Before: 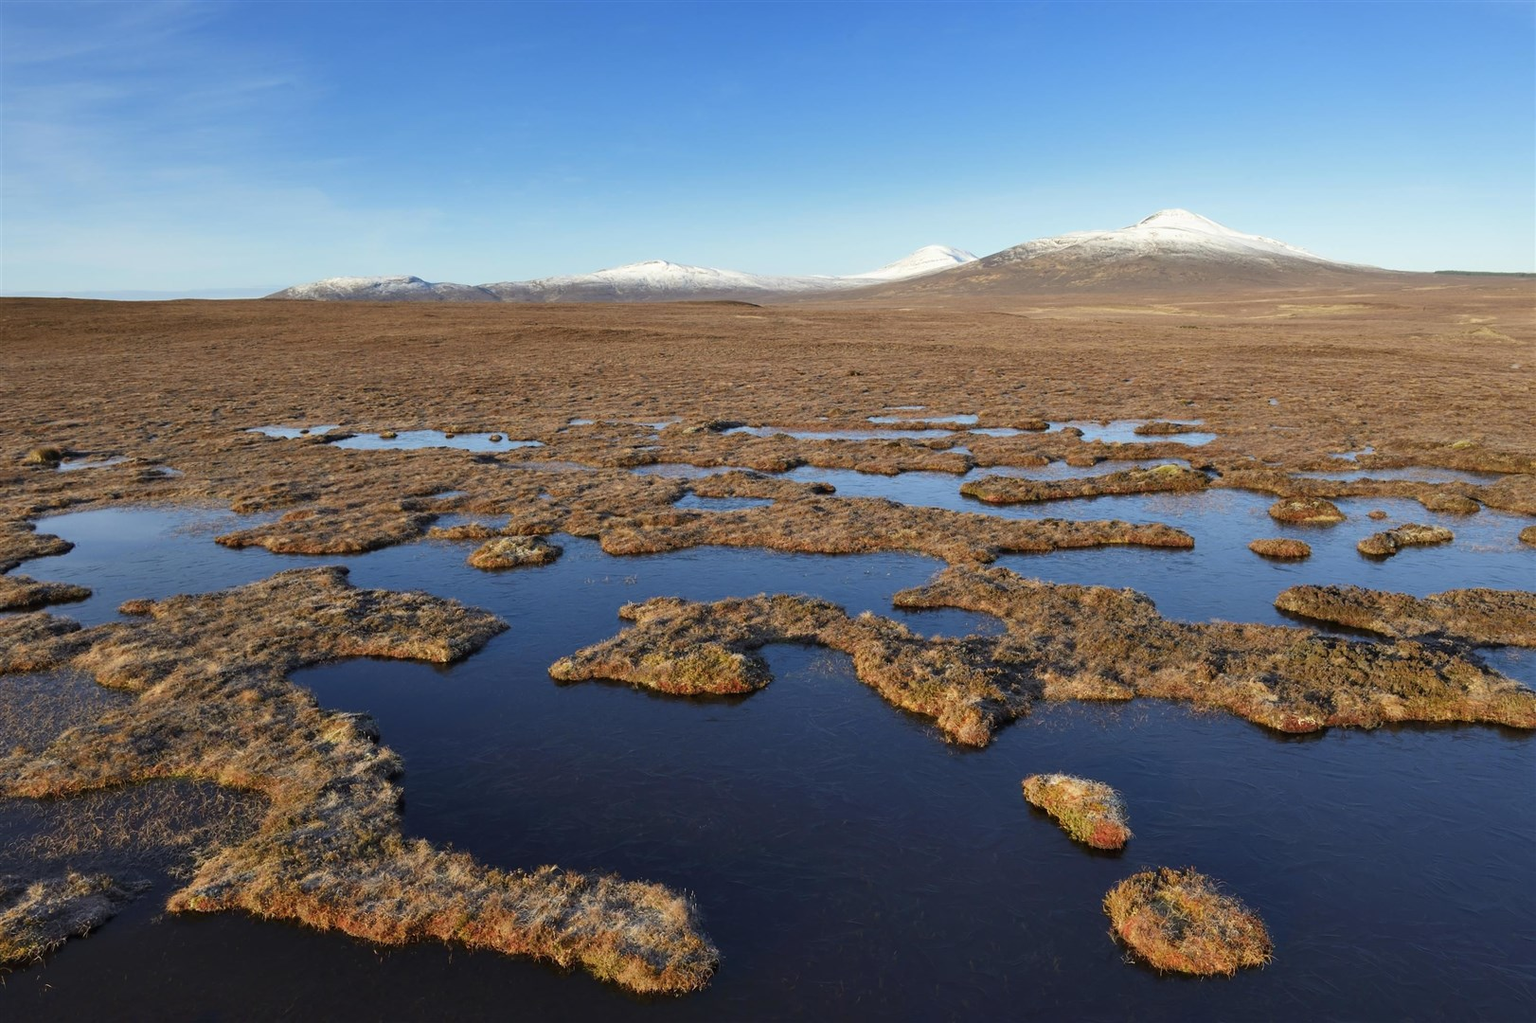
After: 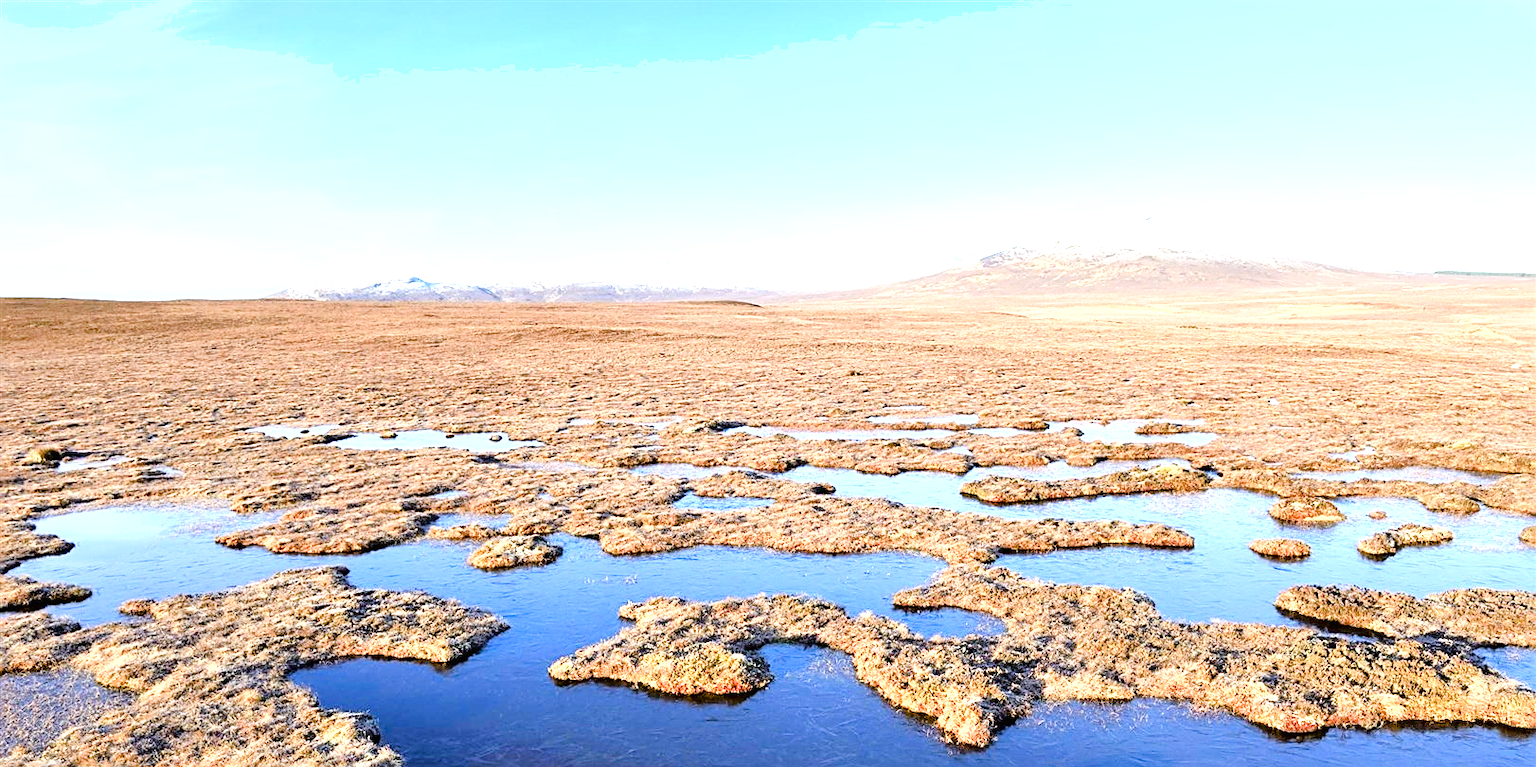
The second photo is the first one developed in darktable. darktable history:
sharpen: on, module defaults
exposure: black level correction 0.005, exposure 2.07 EV, compensate highlight preservation false
color balance rgb: perceptual saturation grading › global saturation 20%, perceptual saturation grading › highlights -49.407%, perceptual saturation grading › shadows 24.174%, global vibrance 9.797%
color calibration: illuminant as shot in camera, x 0.358, y 0.373, temperature 4628.91 K
crop: bottom 24.991%
shadows and highlights: shadows -19.99, white point adjustment -1.84, highlights -34.8
tone equalizer: edges refinement/feathering 500, mask exposure compensation -1.57 EV, preserve details no
tone curve: curves: ch0 [(0, 0.014) (0.17, 0.099) (0.392, 0.438) (0.725, 0.828) (0.872, 0.918) (1, 0.981)]; ch1 [(0, 0) (0.402, 0.36) (0.488, 0.466) (0.5, 0.499) (0.515, 0.515) (0.574, 0.595) (0.619, 0.65) (0.701, 0.725) (1, 1)]; ch2 [(0, 0) (0.432, 0.422) (0.486, 0.49) (0.503, 0.503) (0.523, 0.554) (0.562, 0.606) (0.644, 0.694) (0.717, 0.753) (1, 0.991)], color space Lab, linked channels, preserve colors none
